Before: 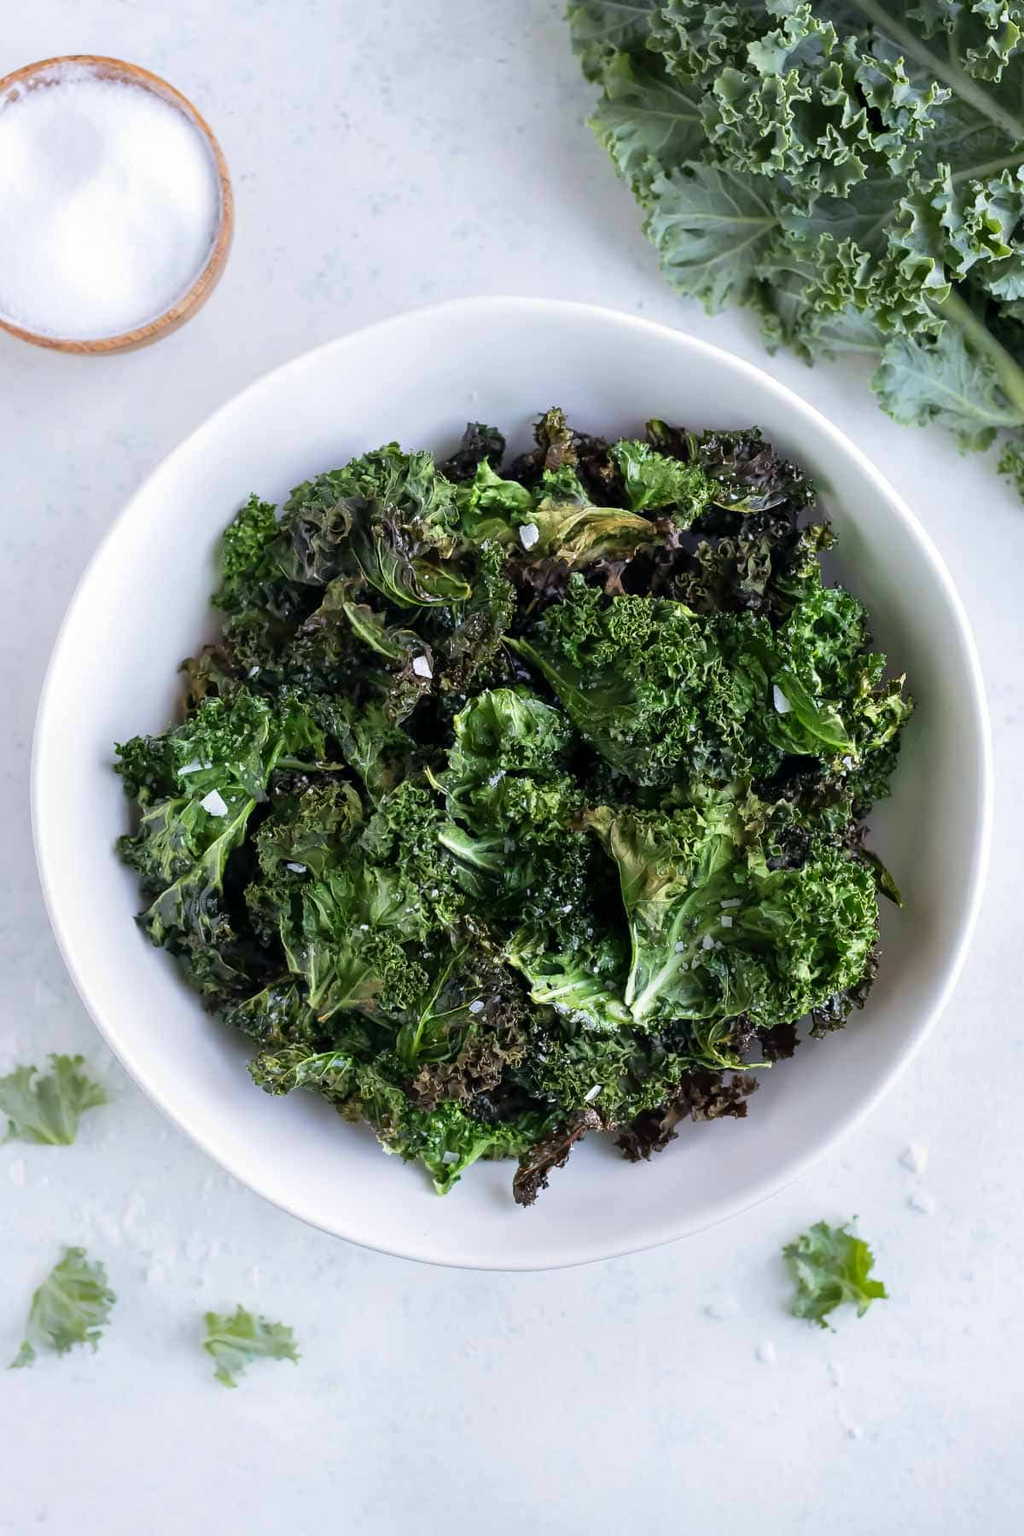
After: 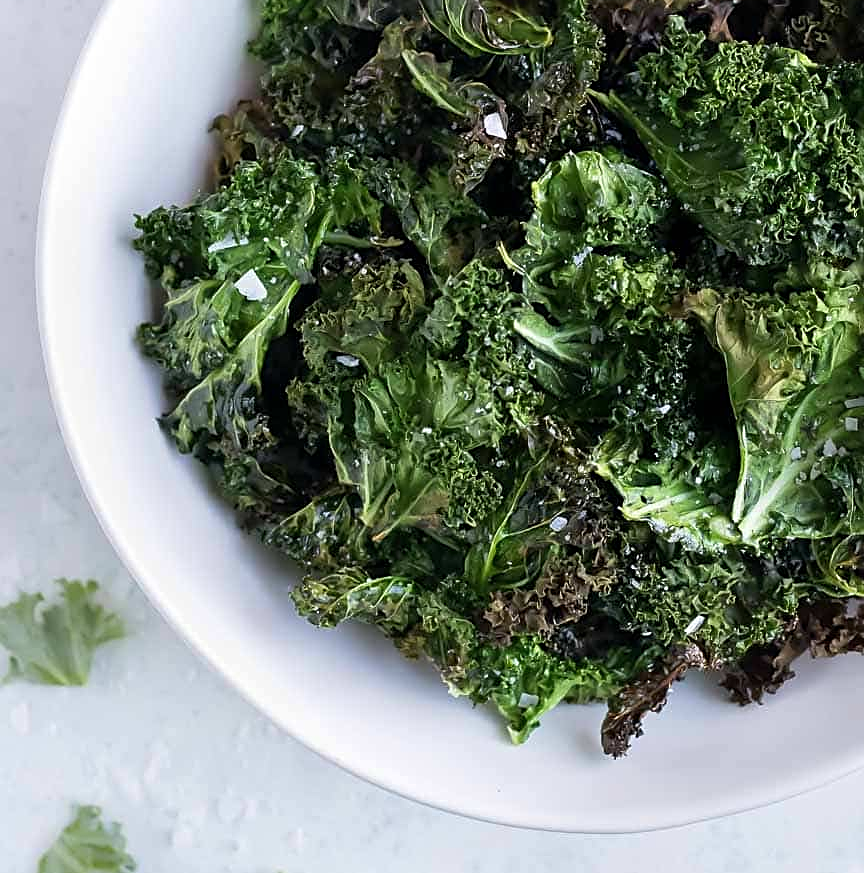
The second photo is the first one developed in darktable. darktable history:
sharpen: on, module defaults
crop: top 36.498%, right 27.964%, bottom 14.995%
